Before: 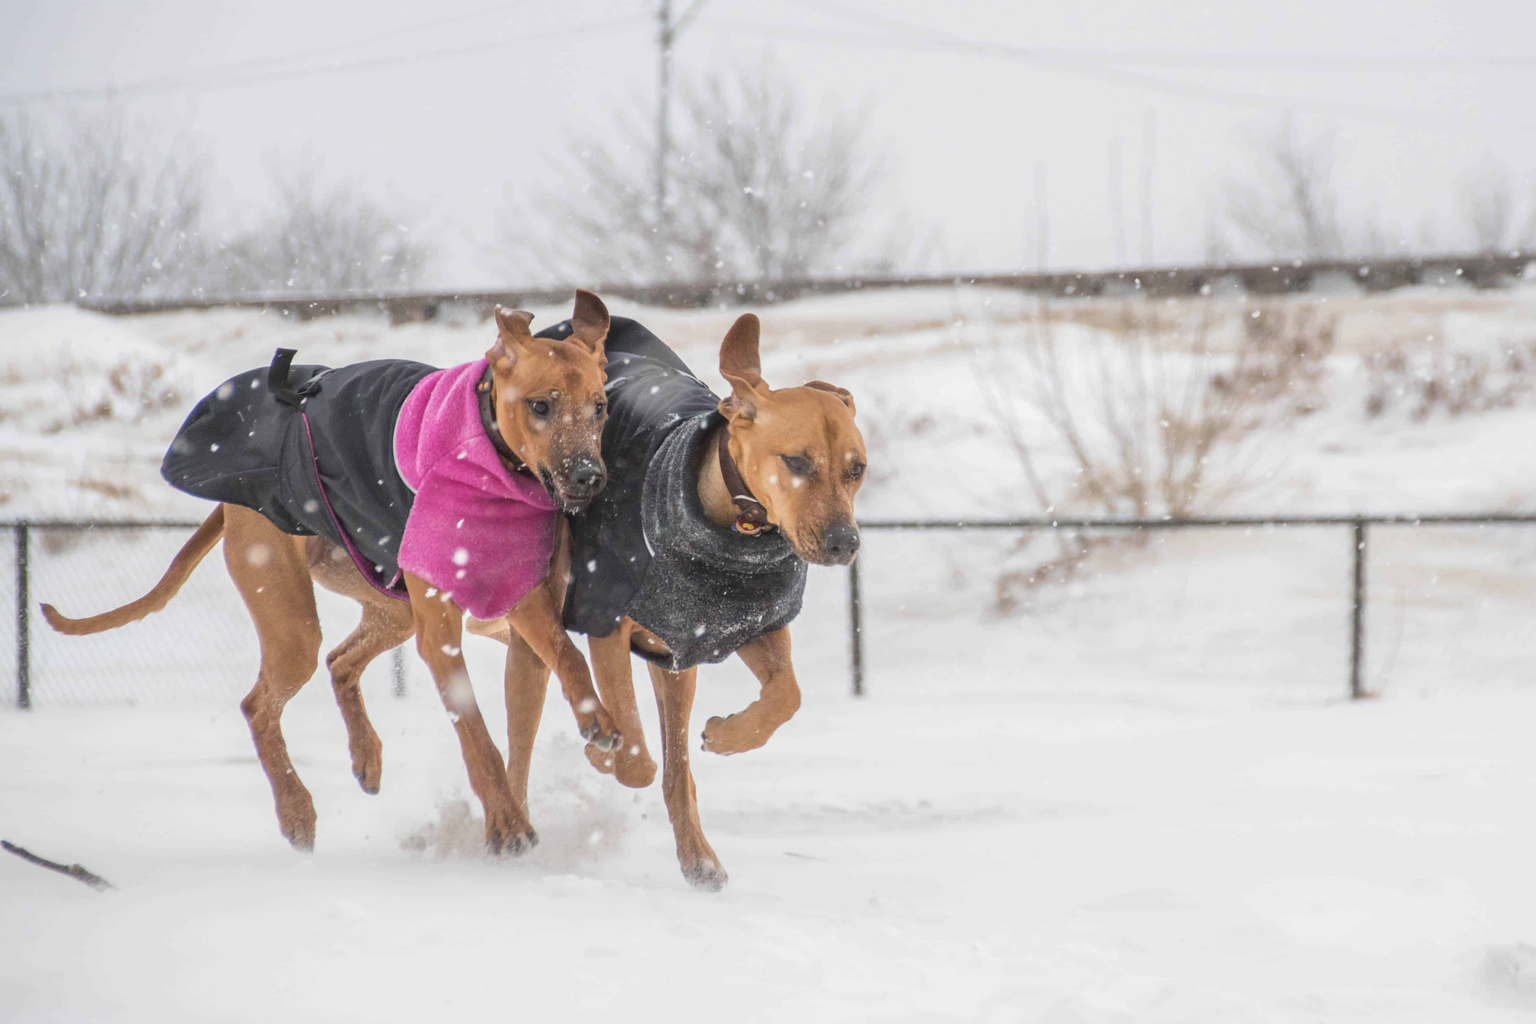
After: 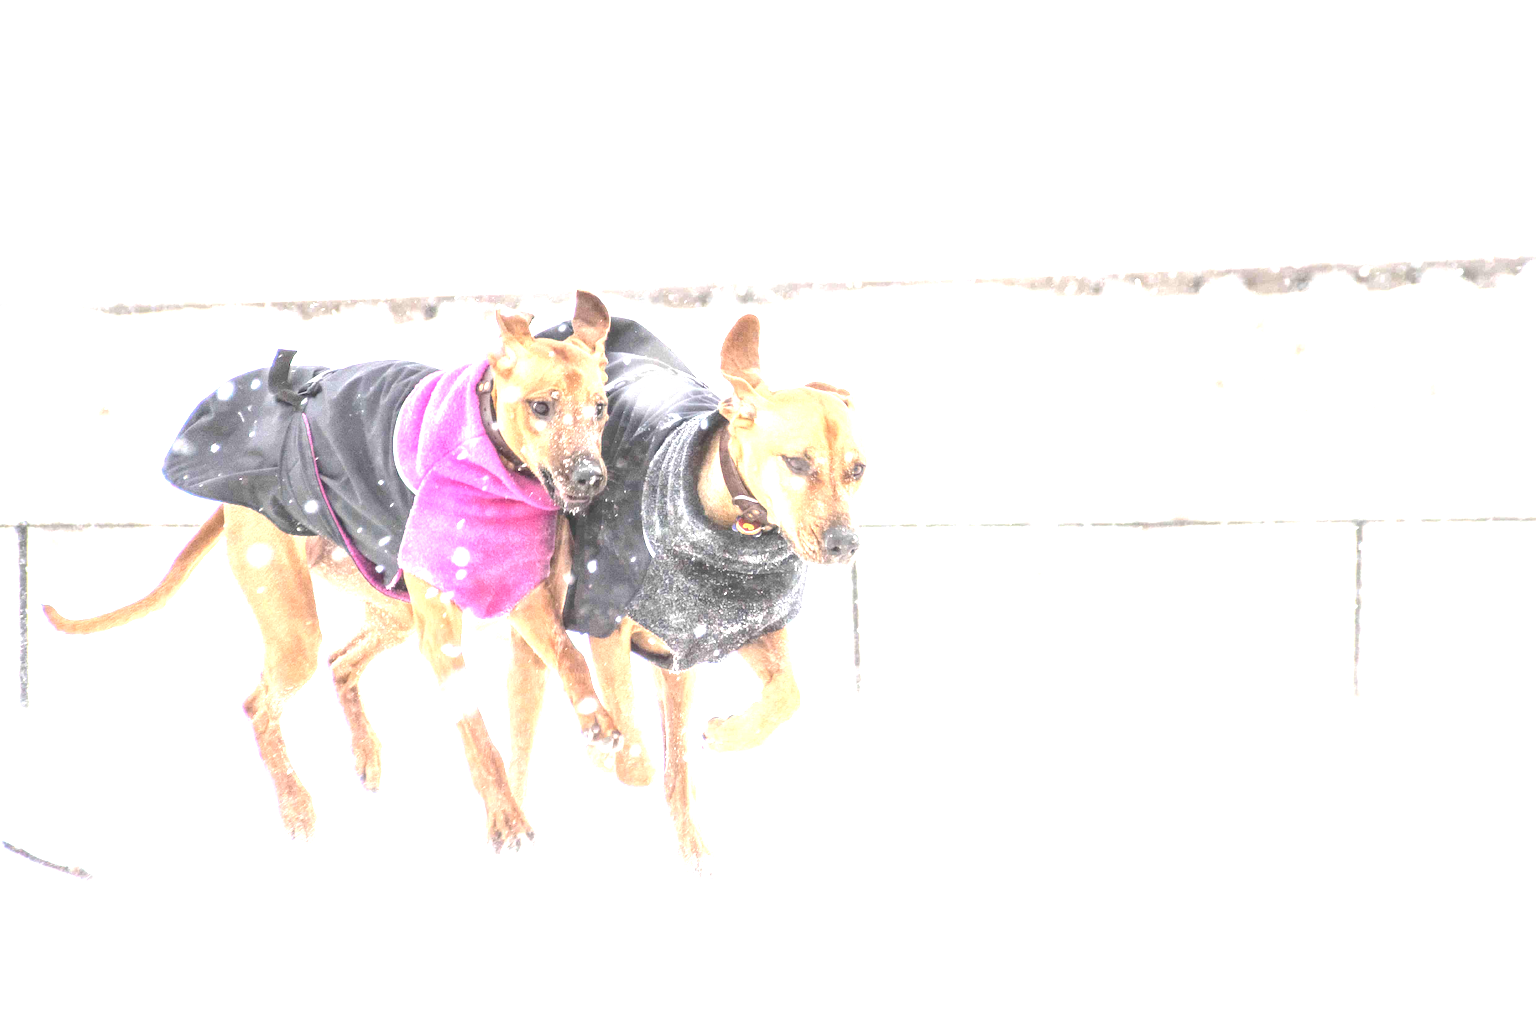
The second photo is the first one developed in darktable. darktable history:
local contrast: on, module defaults
exposure: exposure 2 EV, compensate exposure bias true, compensate highlight preservation false
